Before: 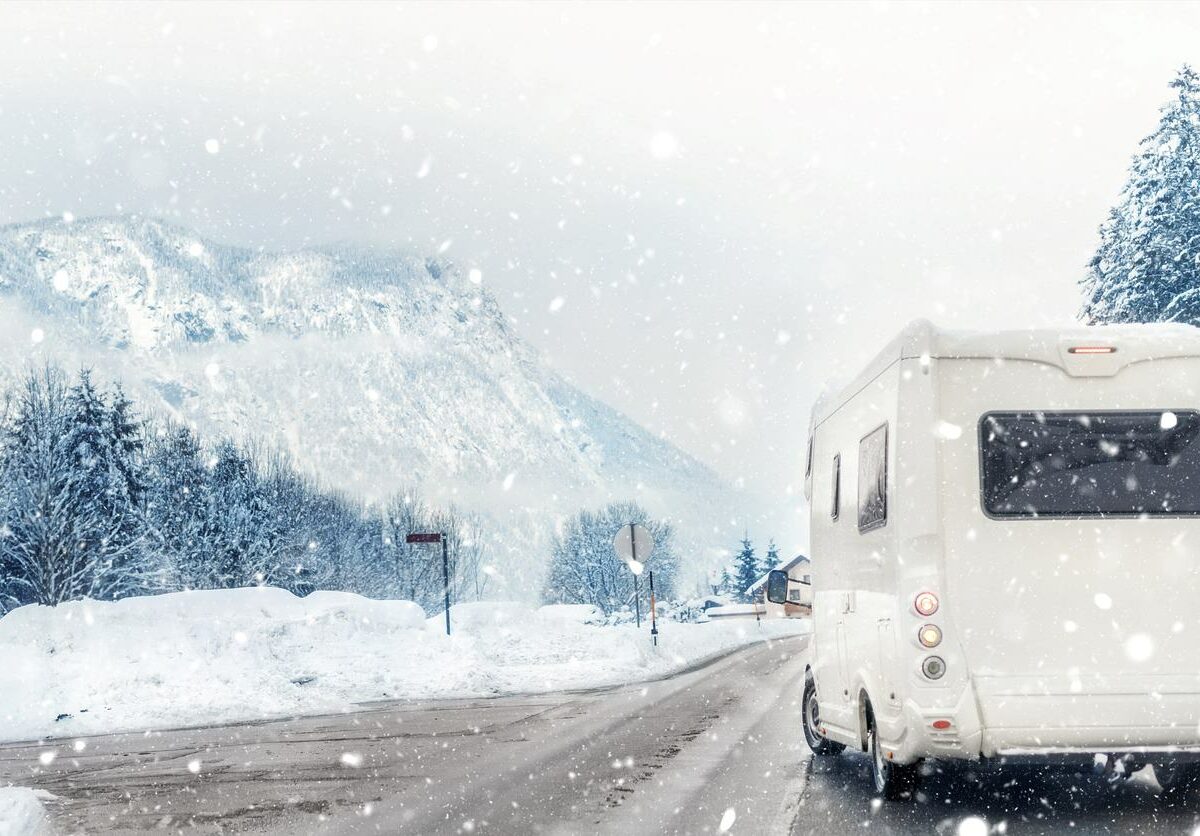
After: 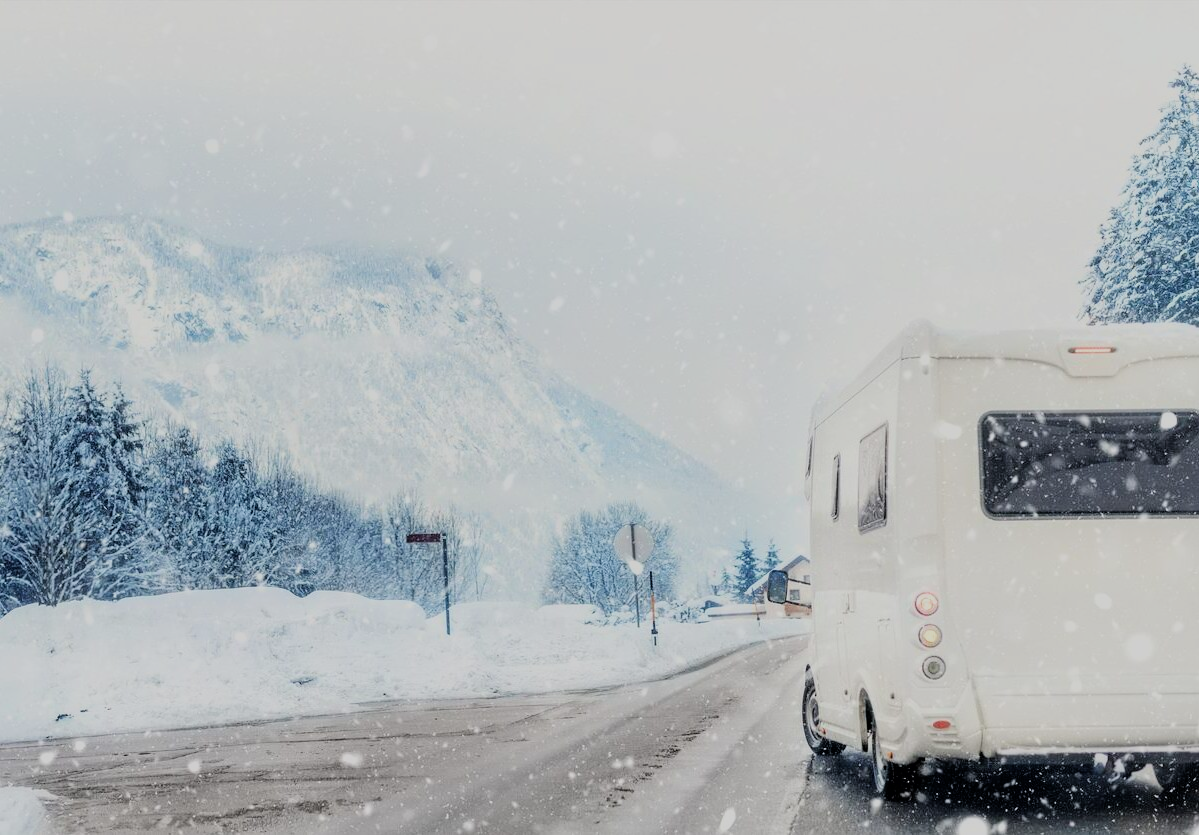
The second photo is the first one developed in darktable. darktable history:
filmic rgb: black relative exposure -7.15 EV, white relative exposure 5.36 EV, hardness 3.02, color science v6 (2022)
